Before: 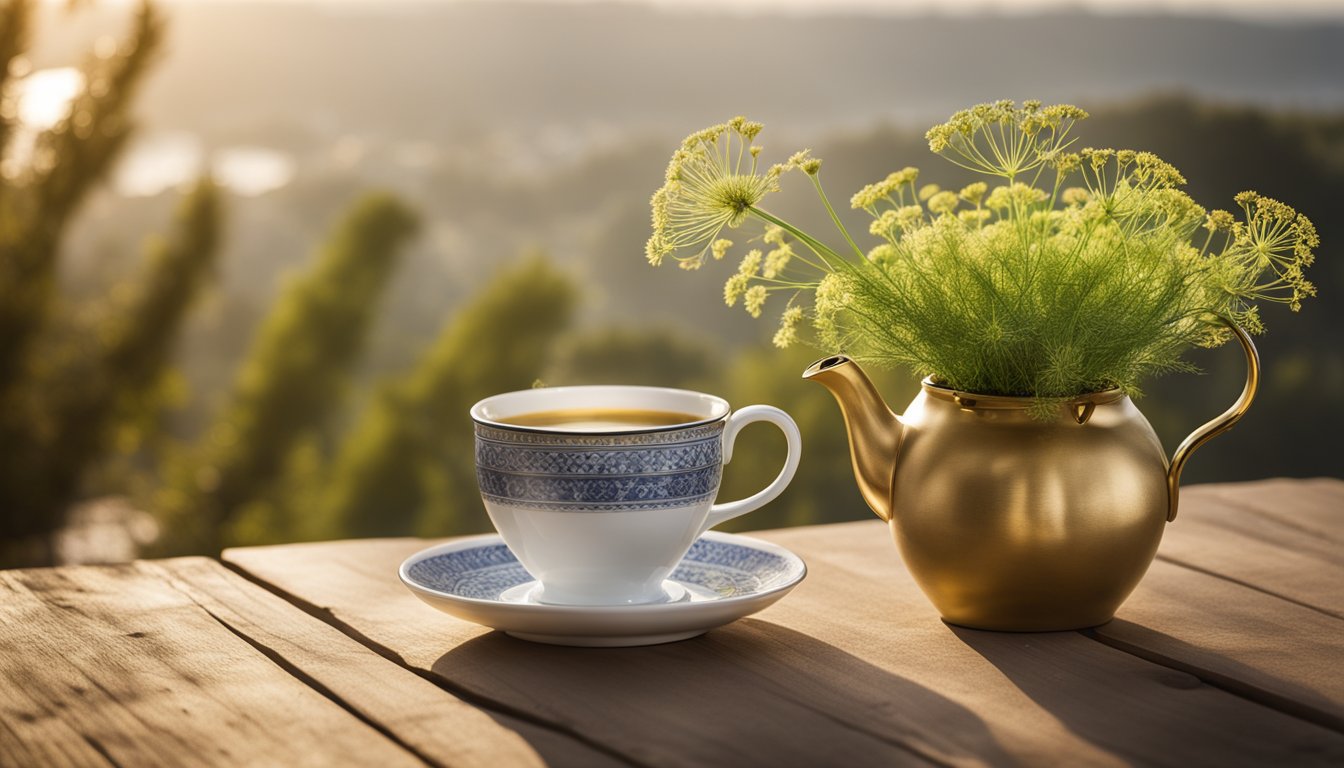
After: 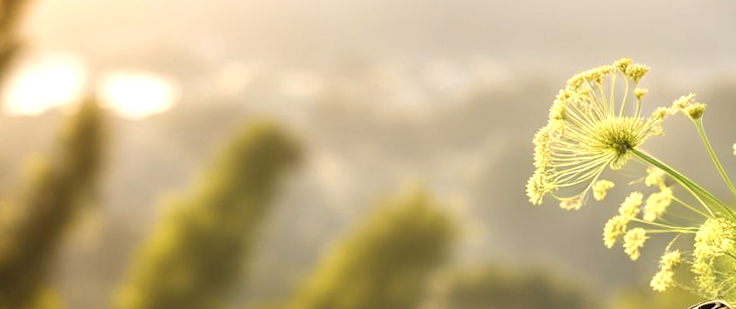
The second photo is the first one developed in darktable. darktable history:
exposure: exposure 0.7 EV, compensate highlight preservation false
rotate and perspective: rotation 2.17°, automatic cropping off
crop: left 10.121%, top 10.631%, right 36.218%, bottom 51.526%
